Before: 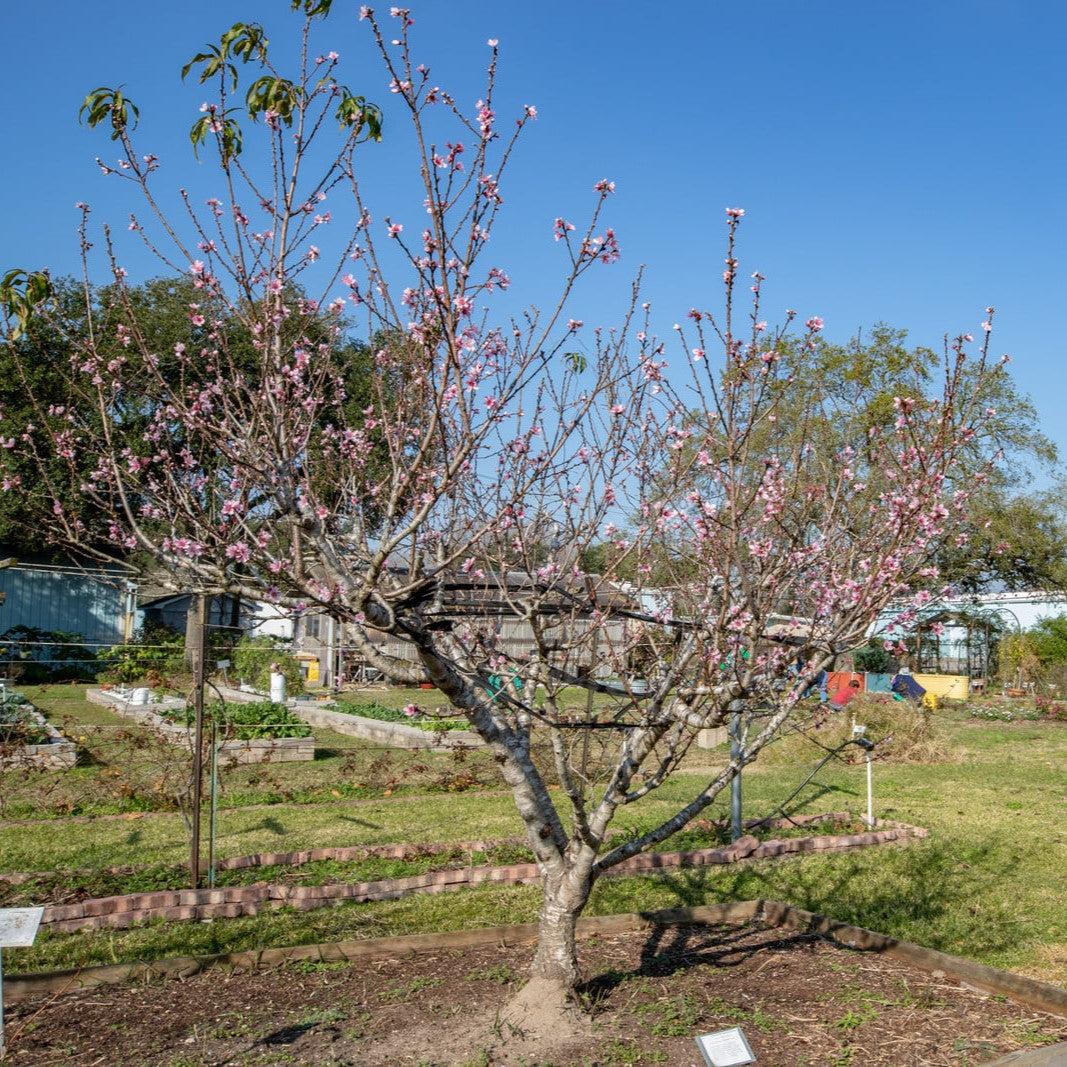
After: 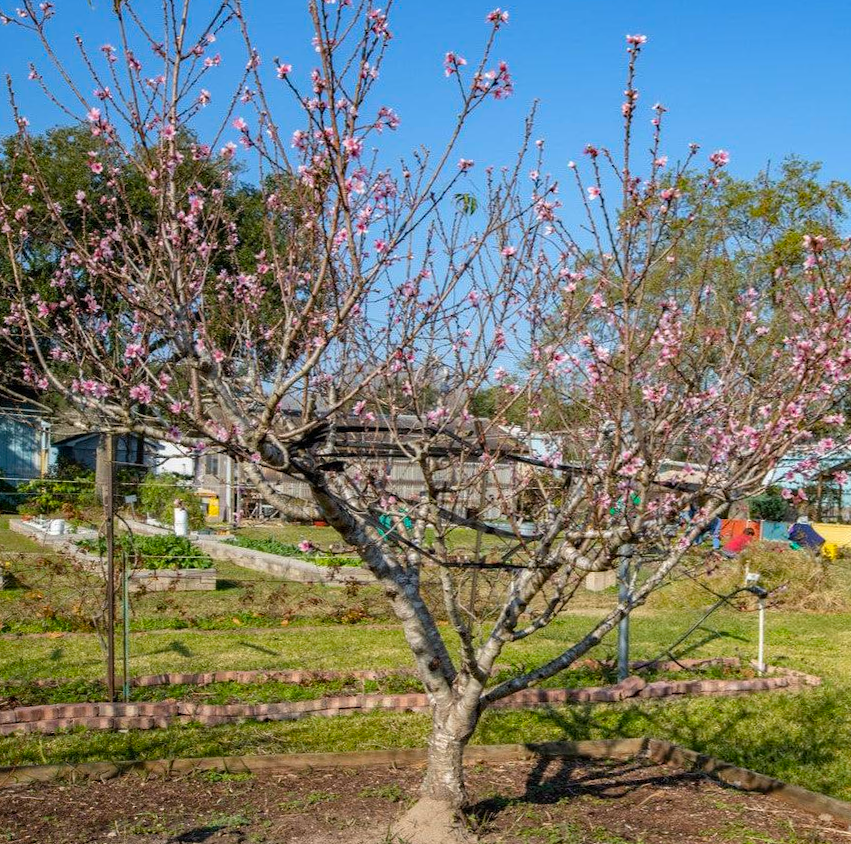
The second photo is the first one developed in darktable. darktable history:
color balance rgb: perceptual saturation grading › global saturation 20%, global vibrance 20%
crop and rotate: left 4.842%, top 15.51%, right 10.668%
rotate and perspective: rotation 0.062°, lens shift (vertical) 0.115, lens shift (horizontal) -0.133, crop left 0.047, crop right 0.94, crop top 0.061, crop bottom 0.94
